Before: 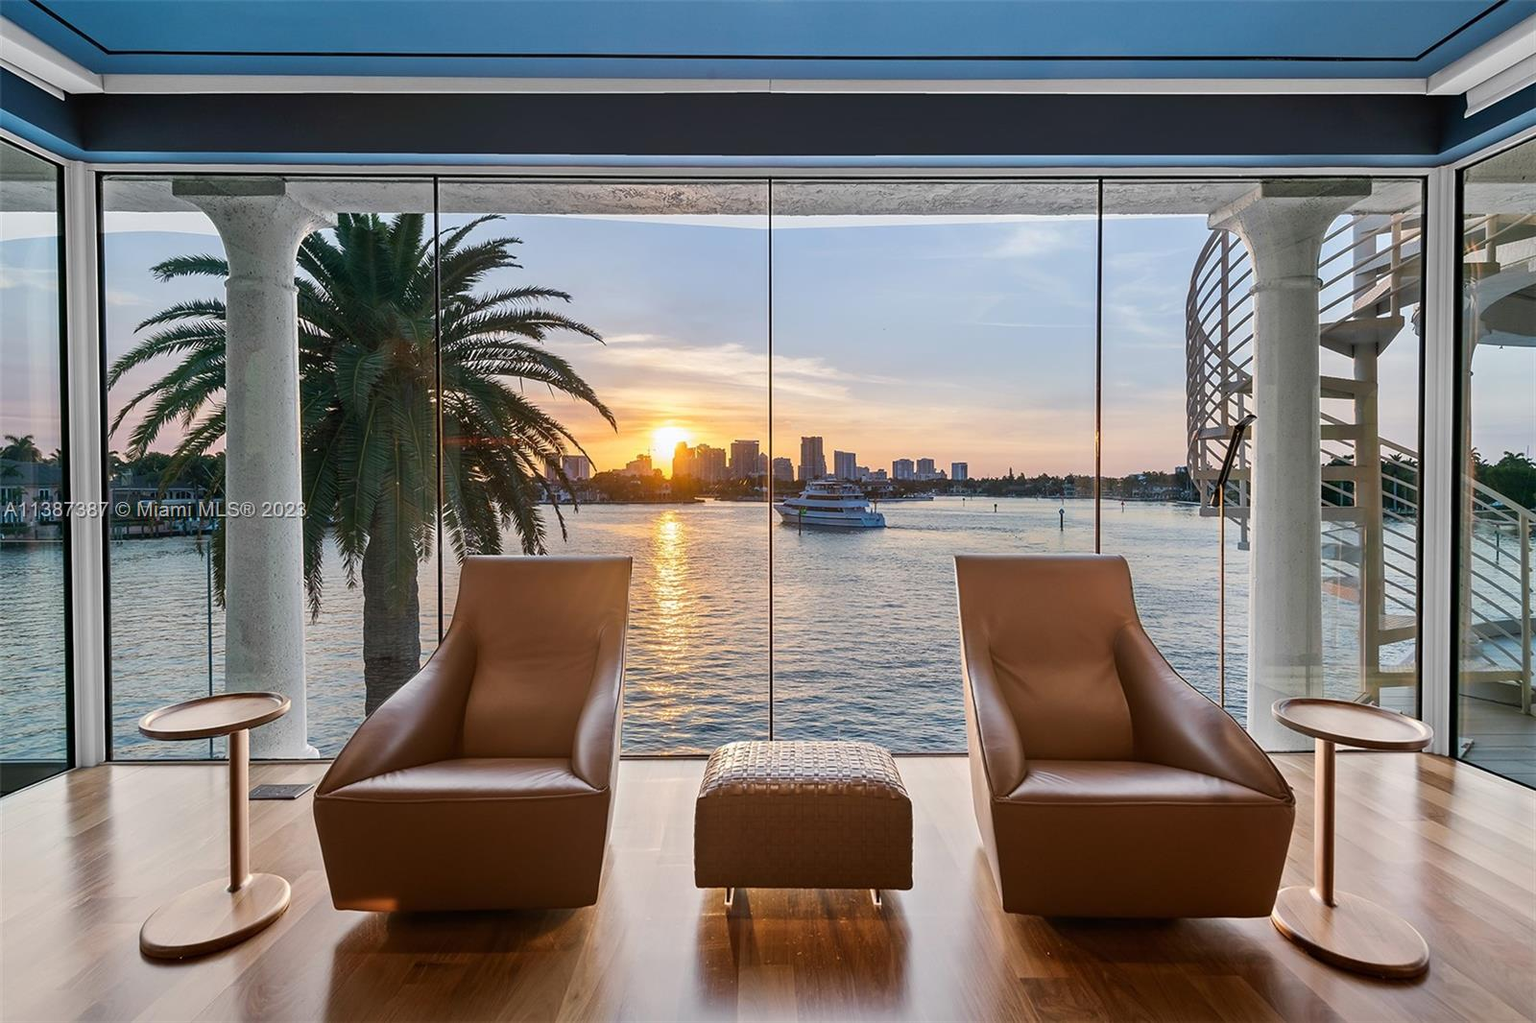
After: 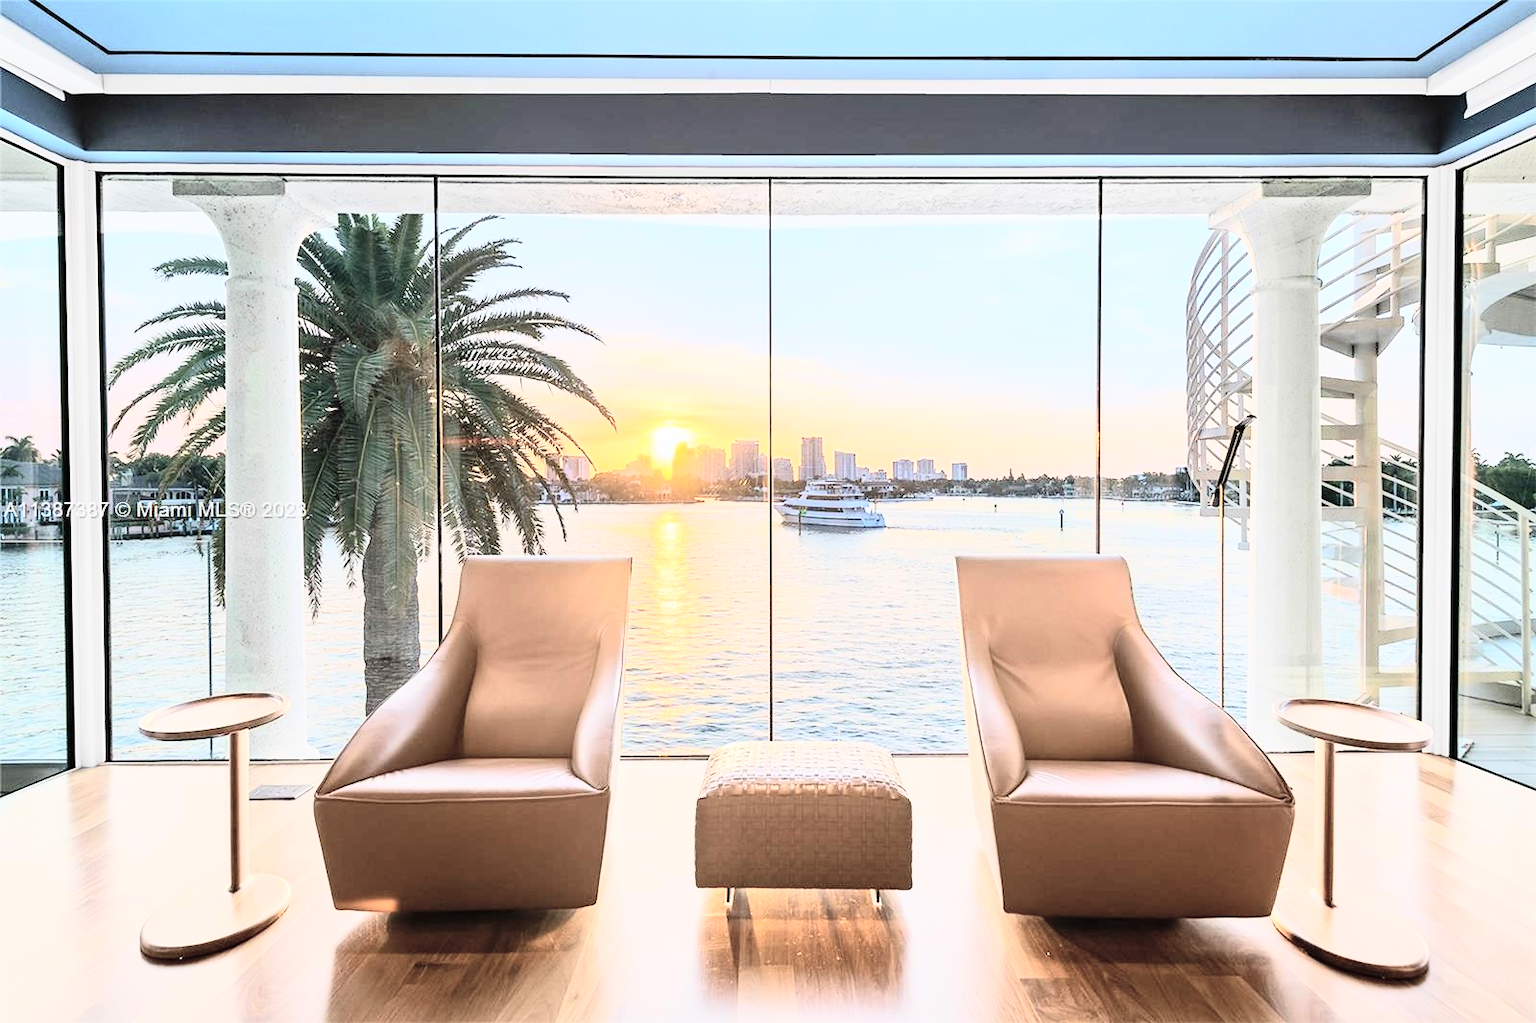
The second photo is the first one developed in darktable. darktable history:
tone curve: curves: ch0 [(0, 0) (0.417, 0.851) (1, 1)], color space Lab, independent channels, preserve colors none
